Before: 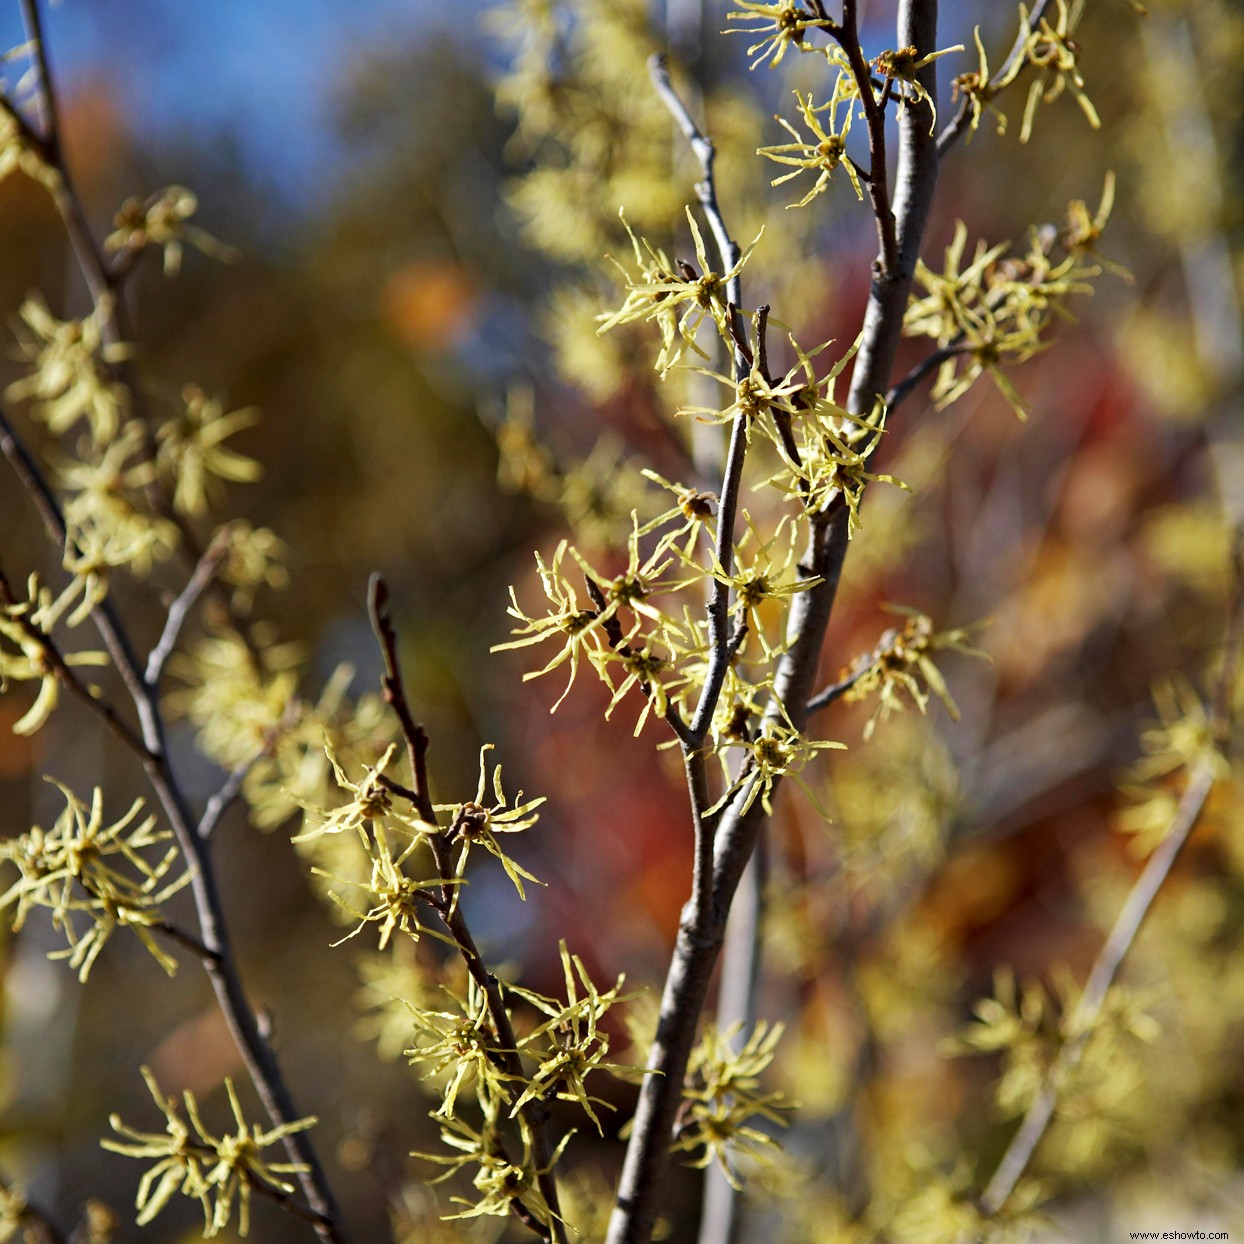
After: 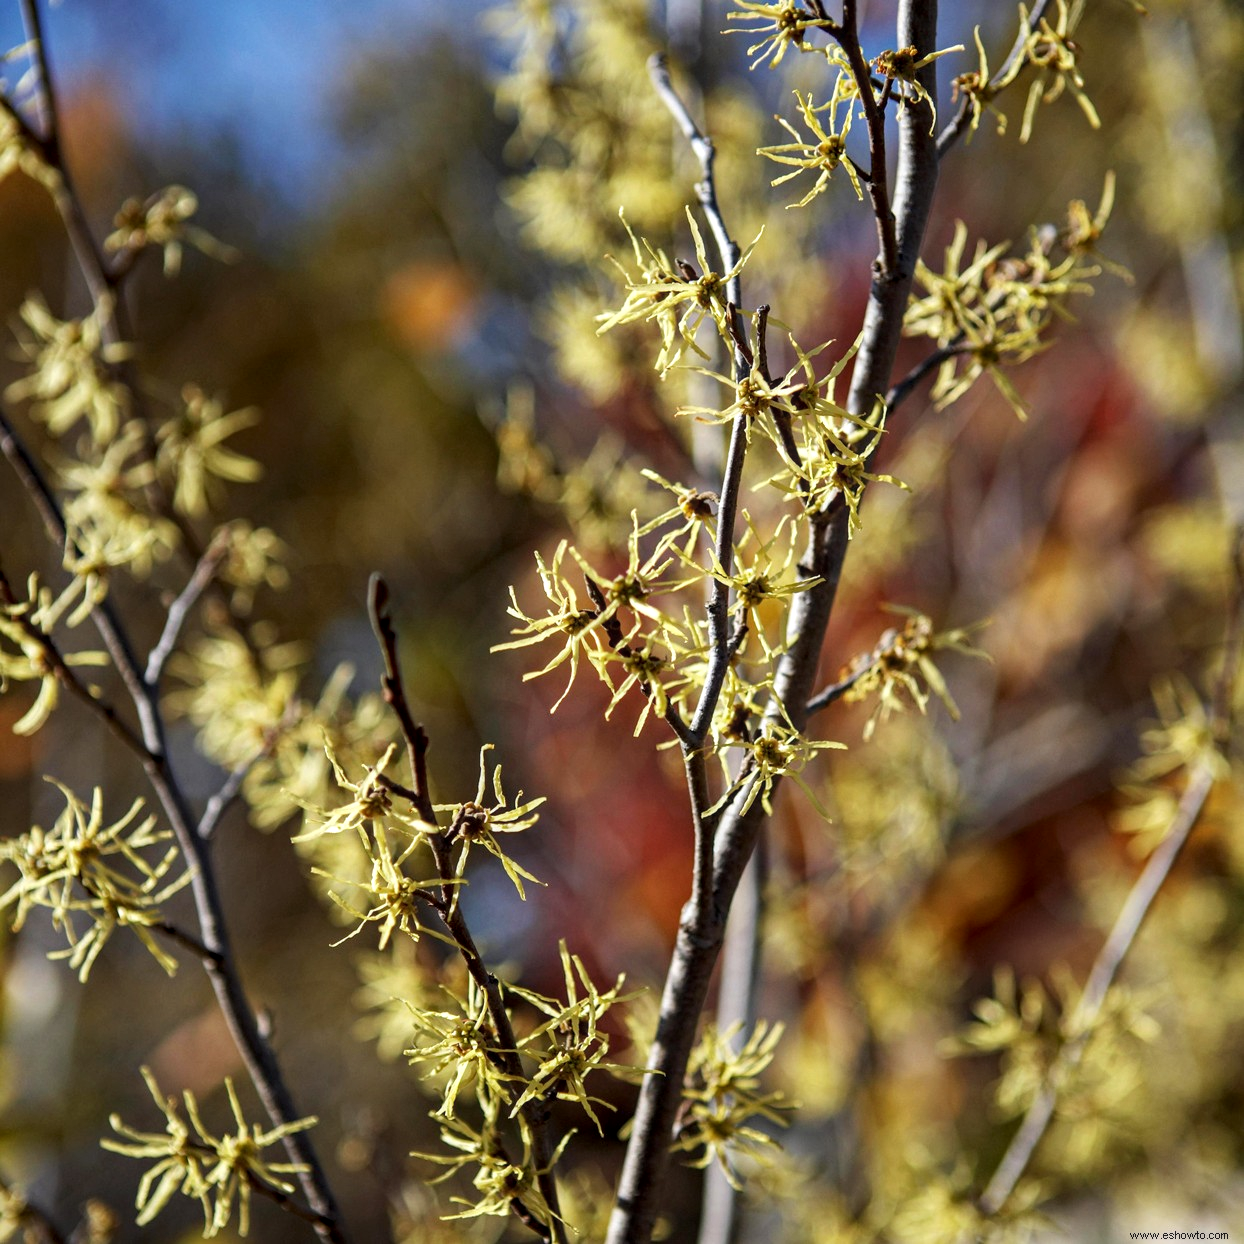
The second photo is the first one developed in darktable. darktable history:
local contrast: on, module defaults
shadows and highlights: shadows -10, white point adjustment 1.5, highlights 10
exposure: compensate highlight preservation false
tone equalizer: on, module defaults
